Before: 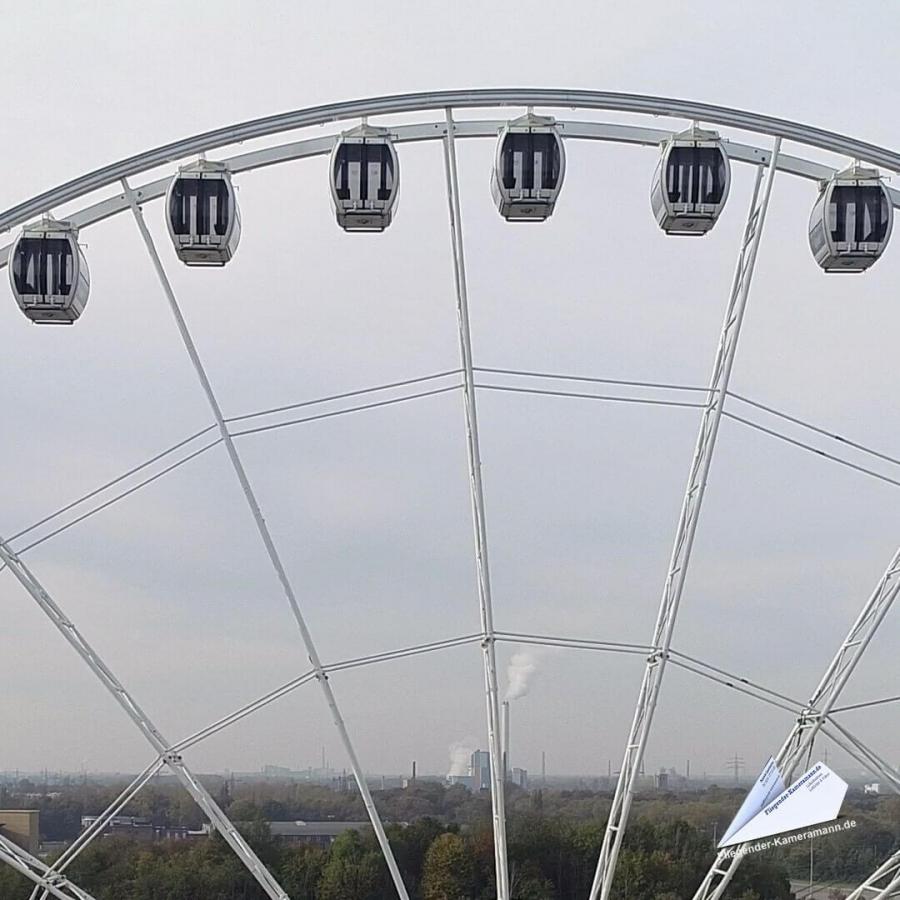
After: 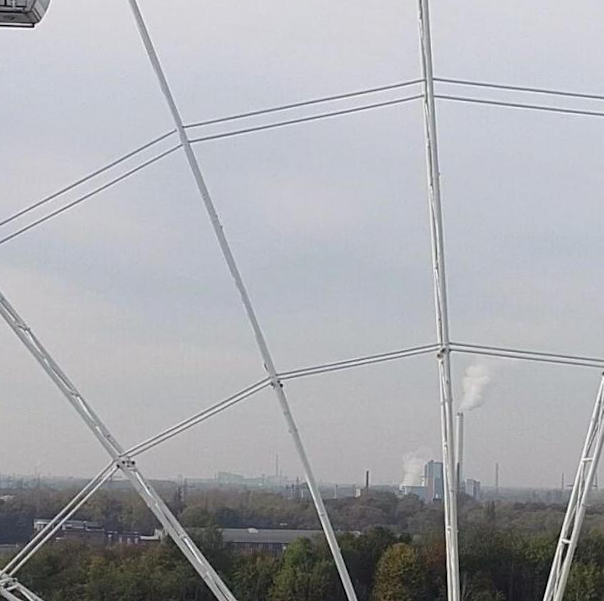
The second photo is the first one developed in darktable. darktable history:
crop and rotate: angle -1.03°, left 3.827%, top 31.985%, right 27.846%
